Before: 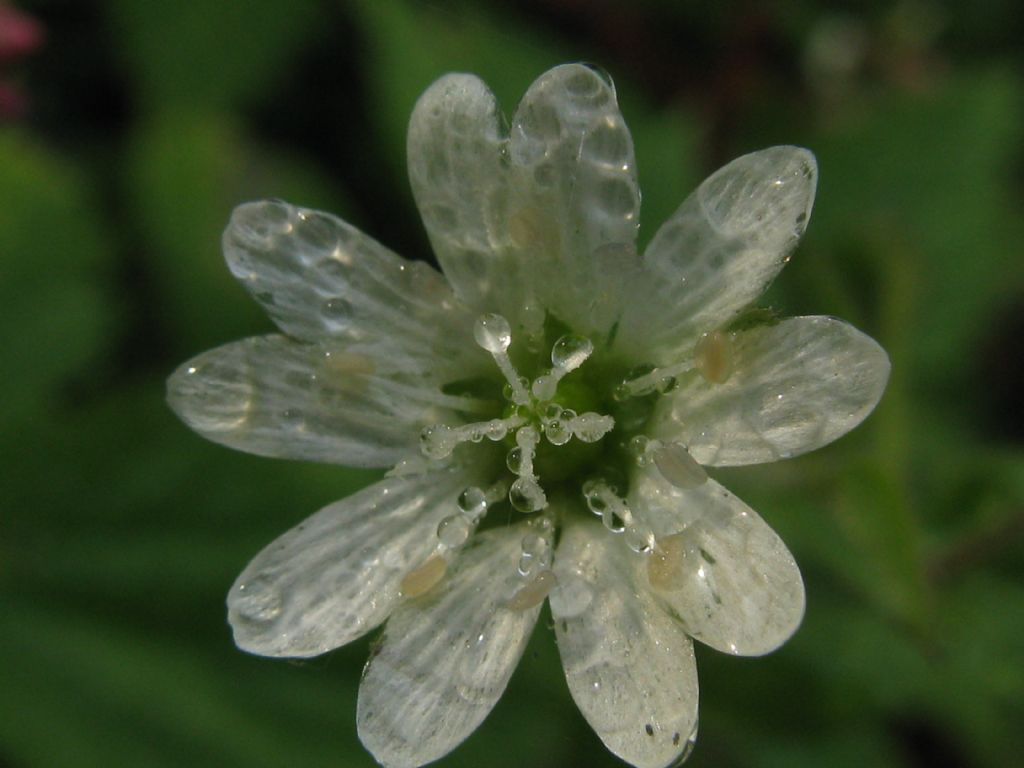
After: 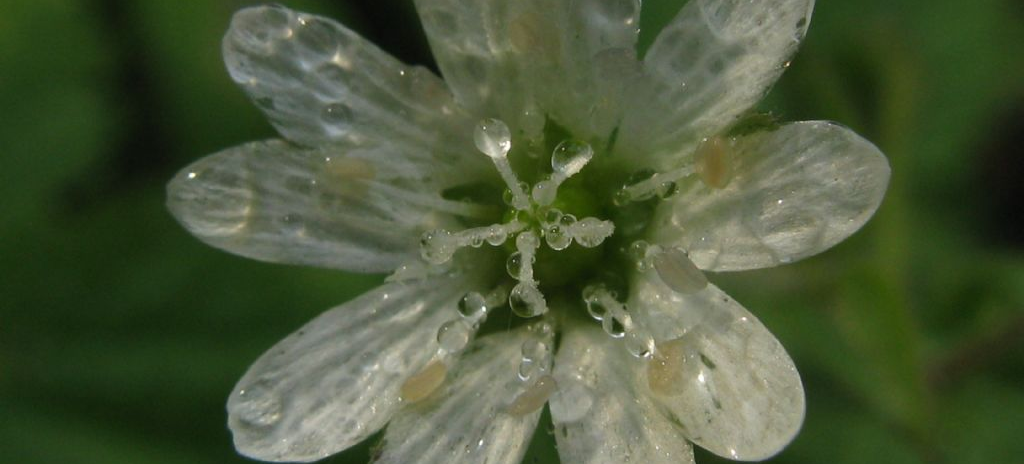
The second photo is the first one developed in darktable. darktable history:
crop and rotate: top 25.48%, bottom 13.992%
